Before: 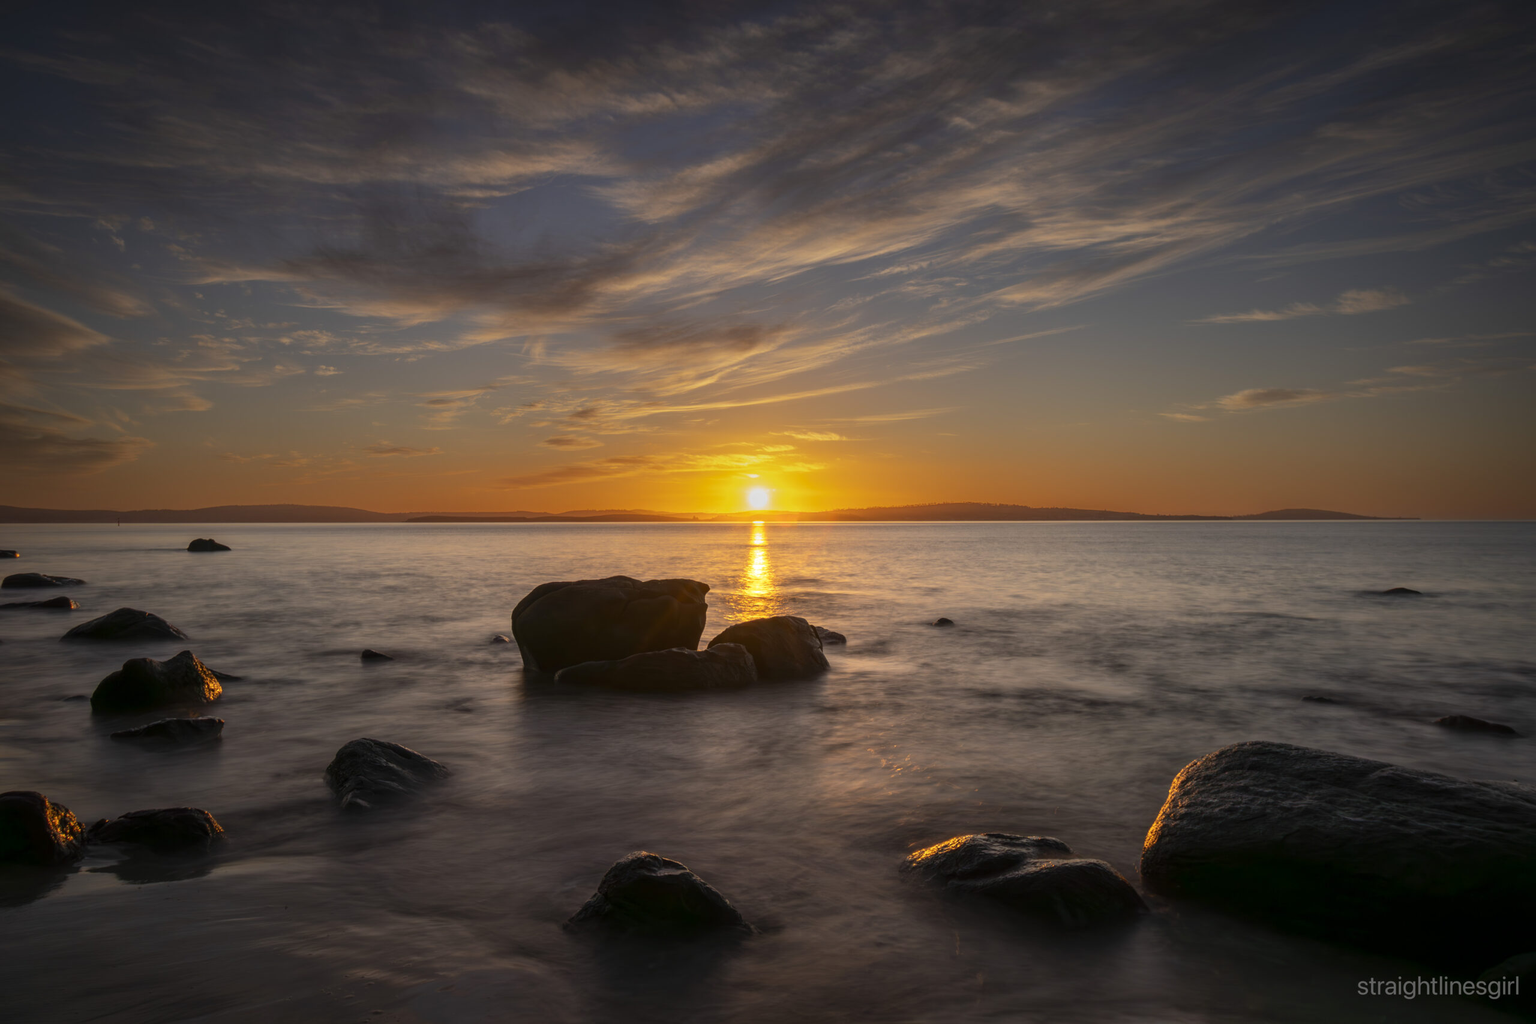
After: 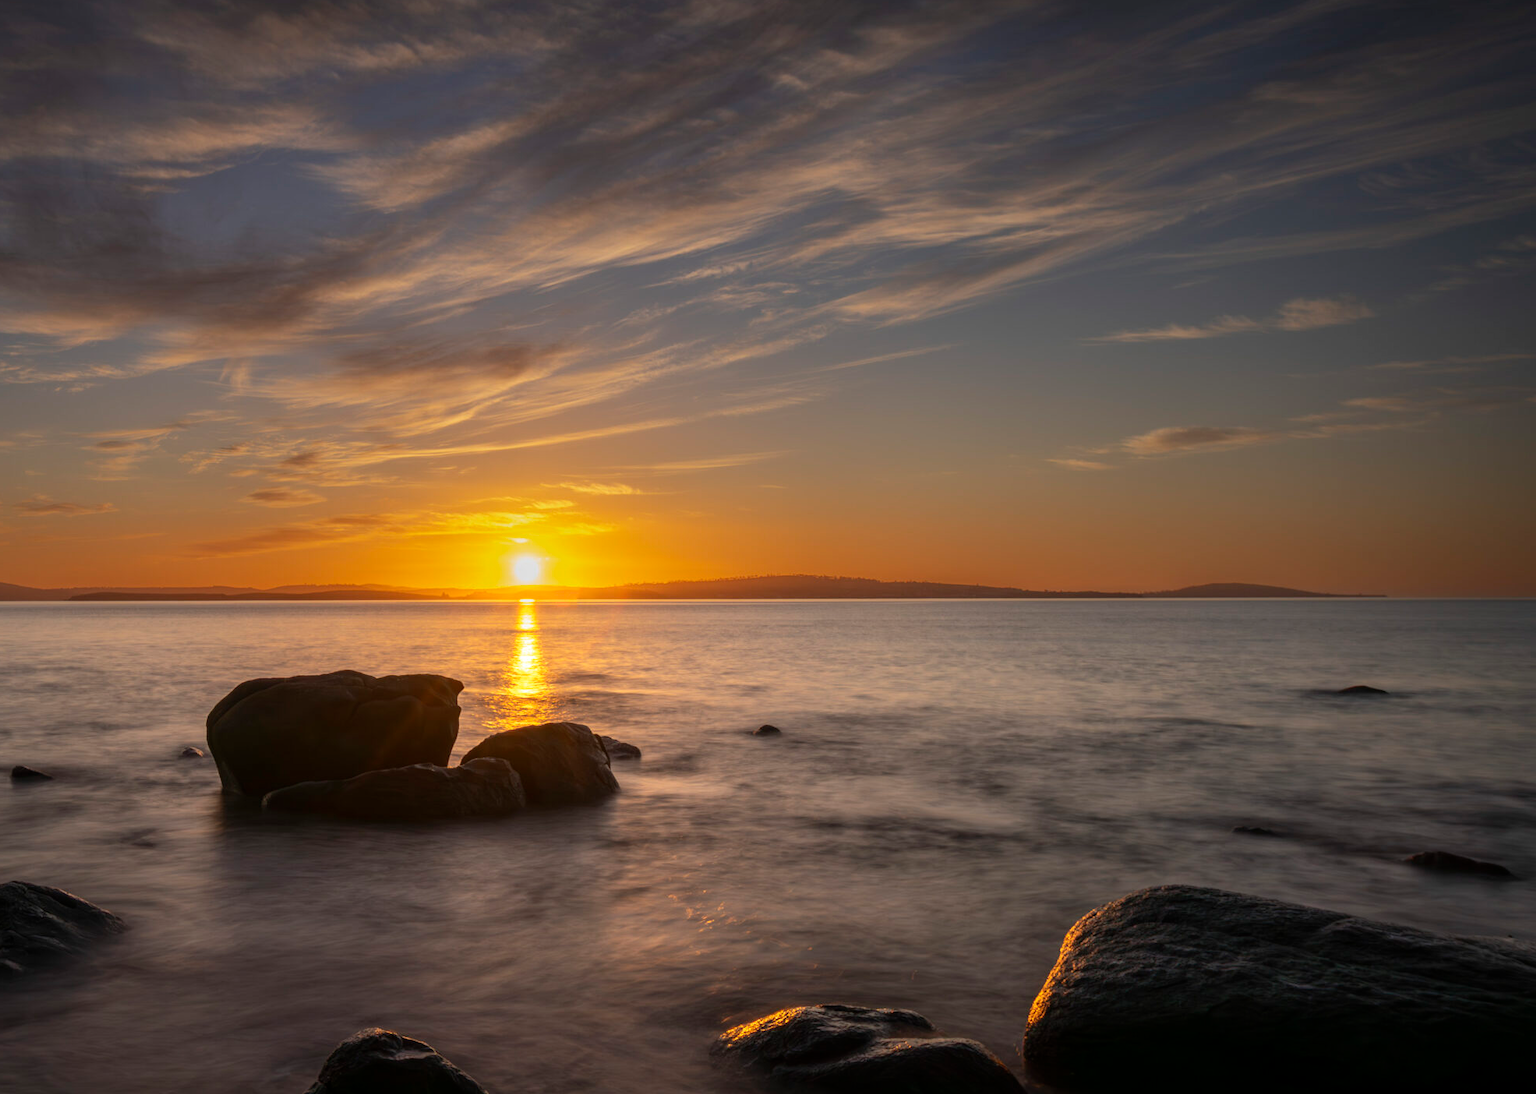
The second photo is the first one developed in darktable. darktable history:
crop: left 22.991%, top 5.911%, bottom 11.799%
